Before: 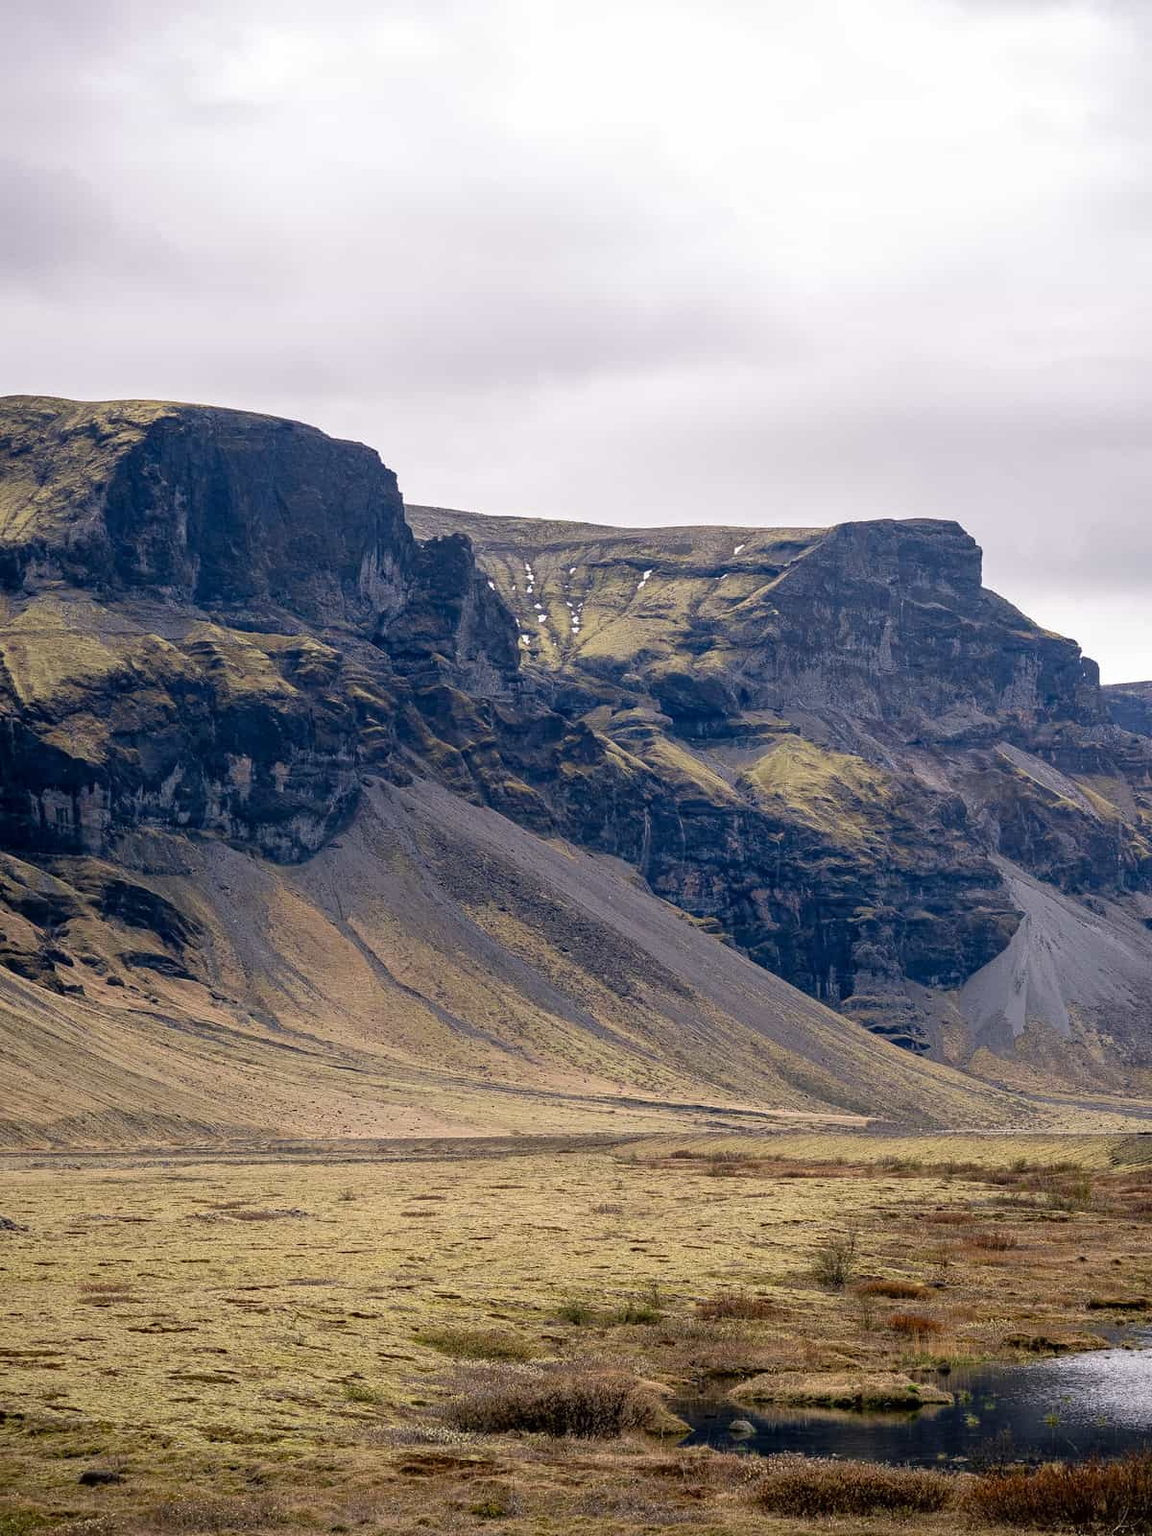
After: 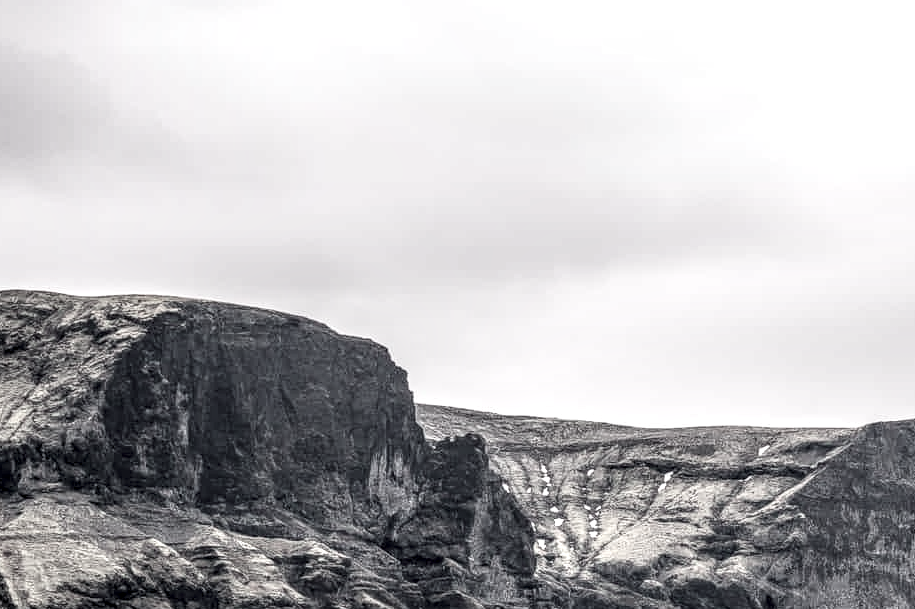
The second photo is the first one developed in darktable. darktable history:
local contrast: highlights 0%, shadows 0%, detail 182%
crop: left 0.579%, top 7.627%, right 23.167%, bottom 54.275%
contrast brightness saturation: contrast 0.2, brightness 0.16, saturation 0.22
tone equalizer: on, module defaults
color contrast: green-magenta contrast 0.3, blue-yellow contrast 0.15
